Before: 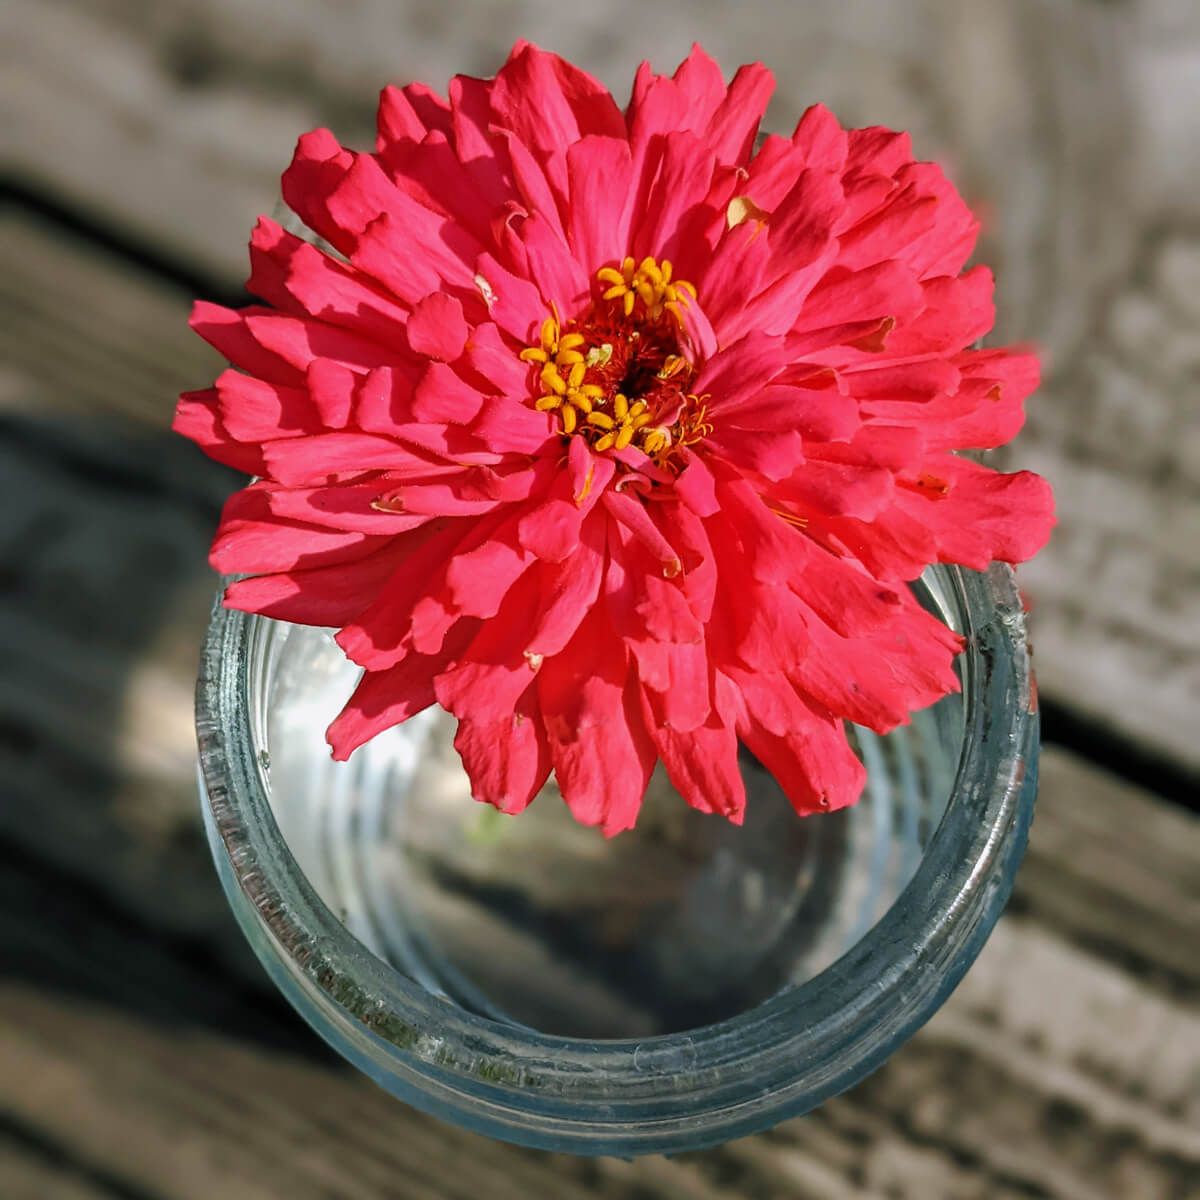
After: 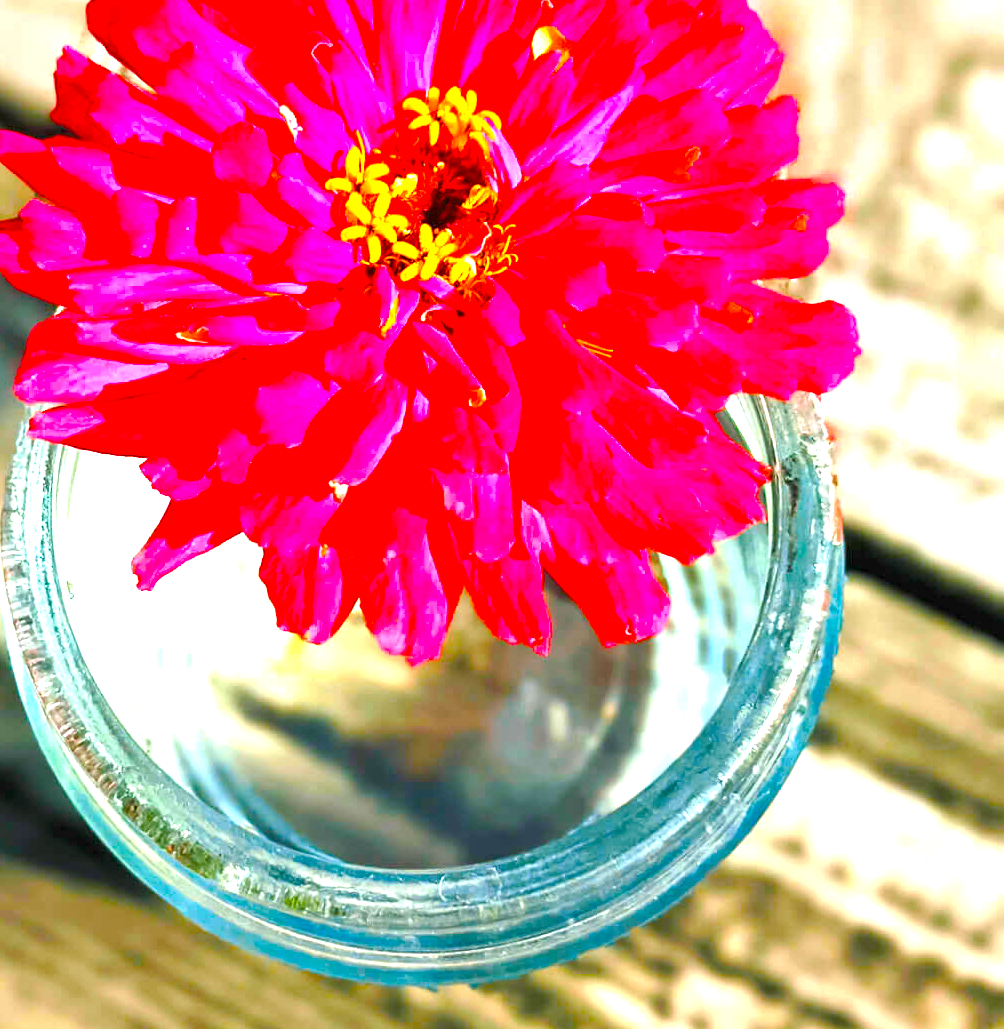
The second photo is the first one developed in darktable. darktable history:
crop: left 16.315%, top 14.246%
color balance rgb: linear chroma grading › shadows 10%, linear chroma grading › highlights 10%, linear chroma grading › global chroma 15%, linear chroma grading › mid-tones 15%, perceptual saturation grading › global saturation 40%, perceptual saturation grading › highlights -25%, perceptual saturation grading › mid-tones 35%, perceptual saturation grading › shadows 35%, perceptual brilliance grading › global brilliance 11.29%, global vibrance 11.29%
exposure: black level correction 0, exposure 1.9 EV, compensate highlight preservation false
